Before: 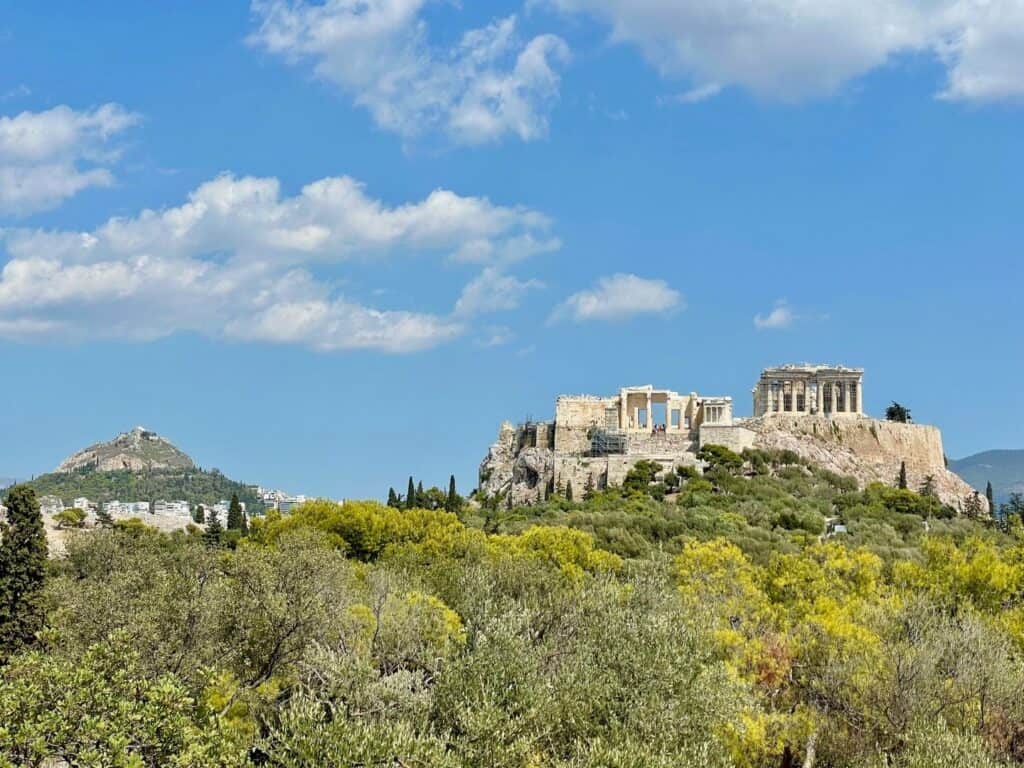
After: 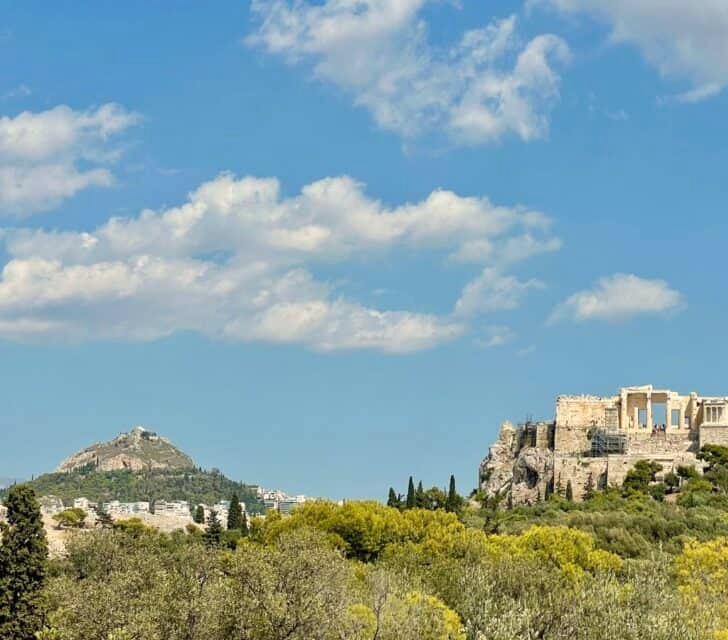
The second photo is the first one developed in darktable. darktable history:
crop: right 28.885%, bottom 16.626%
tone equalizer: on, module defaults
white balance: red 1.045, blue 0.932
